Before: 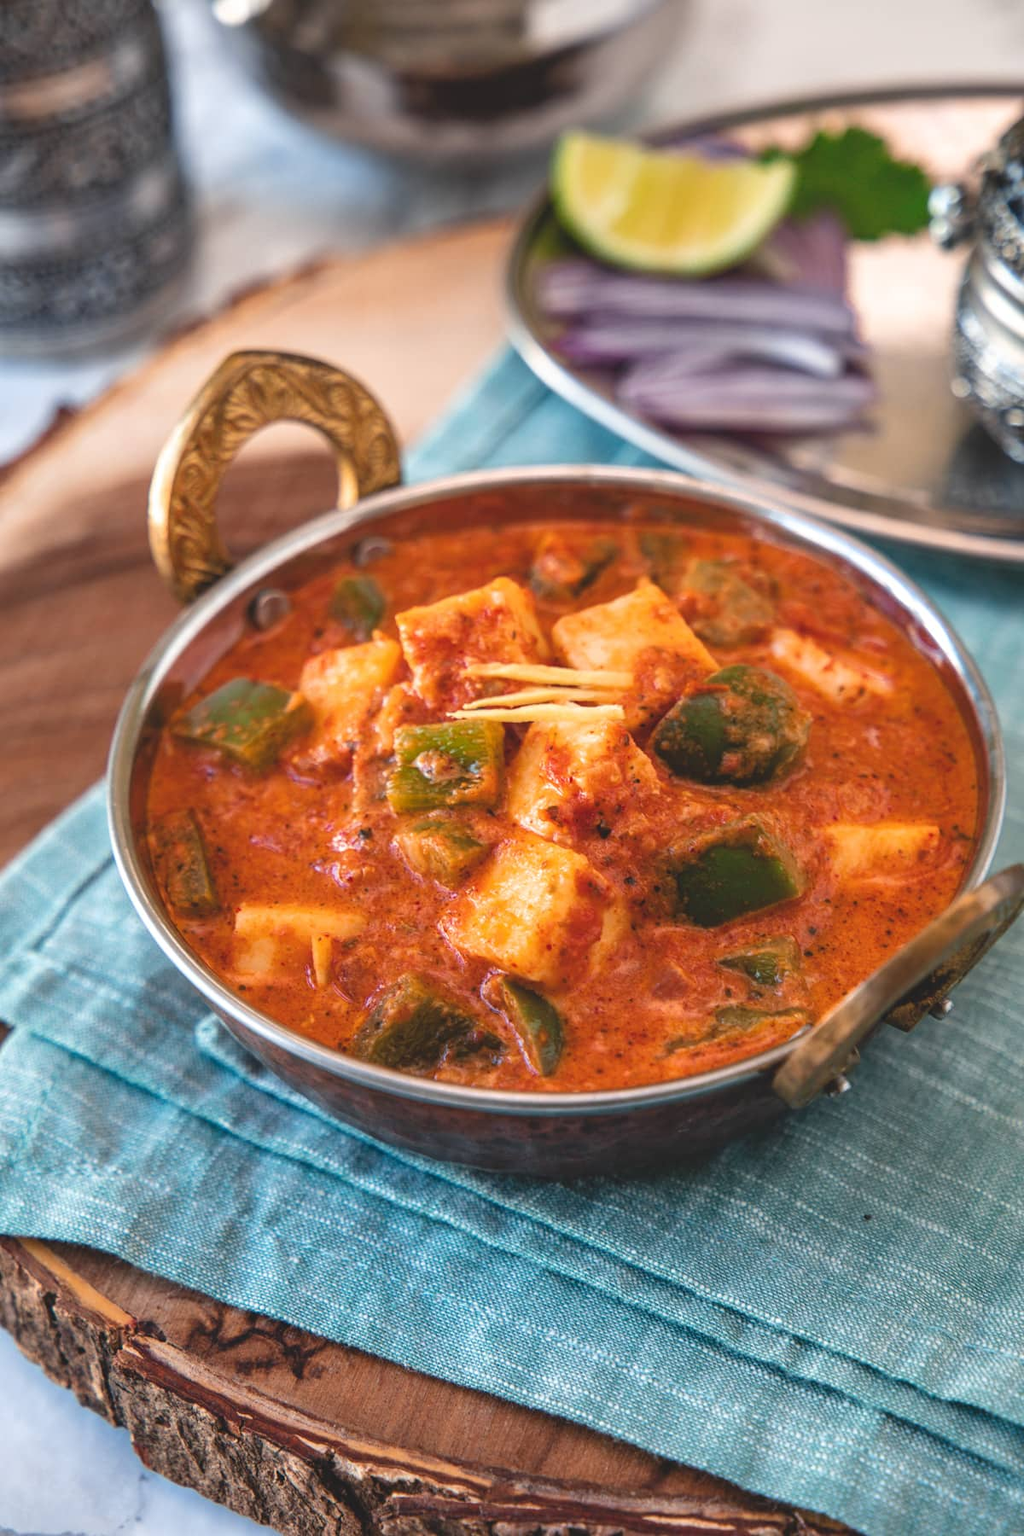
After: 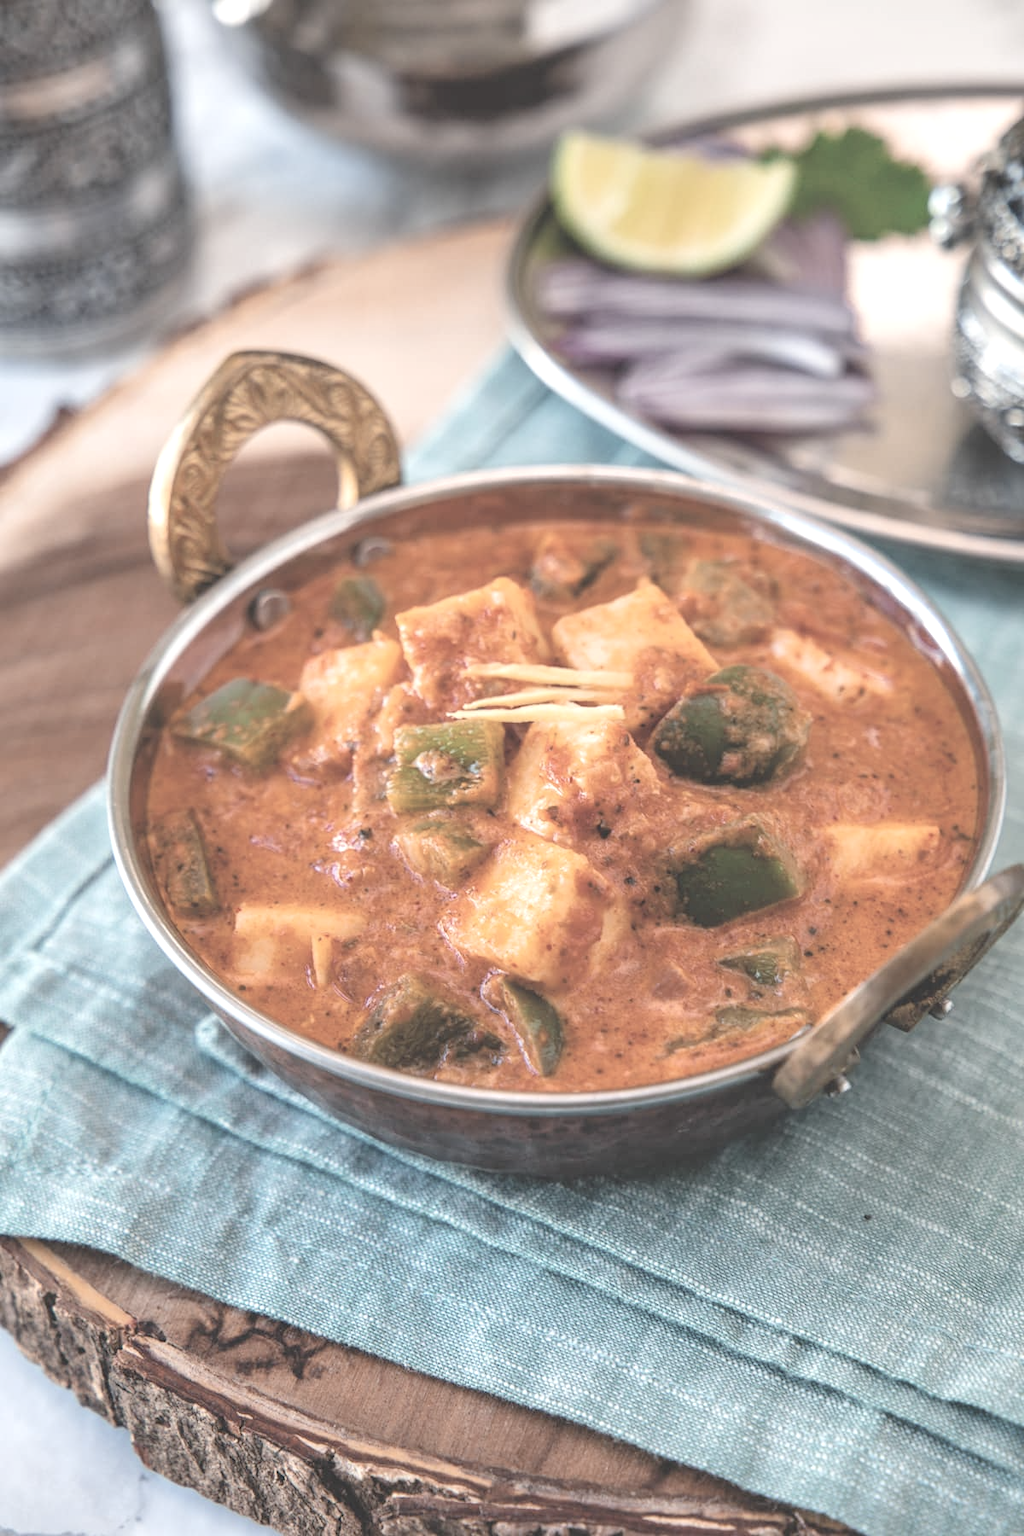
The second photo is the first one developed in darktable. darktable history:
exposure: exposure 0.258 EV, compensate highlight preservation false
contrast brightness saturation: brightness 0.18, saturation -0.5
